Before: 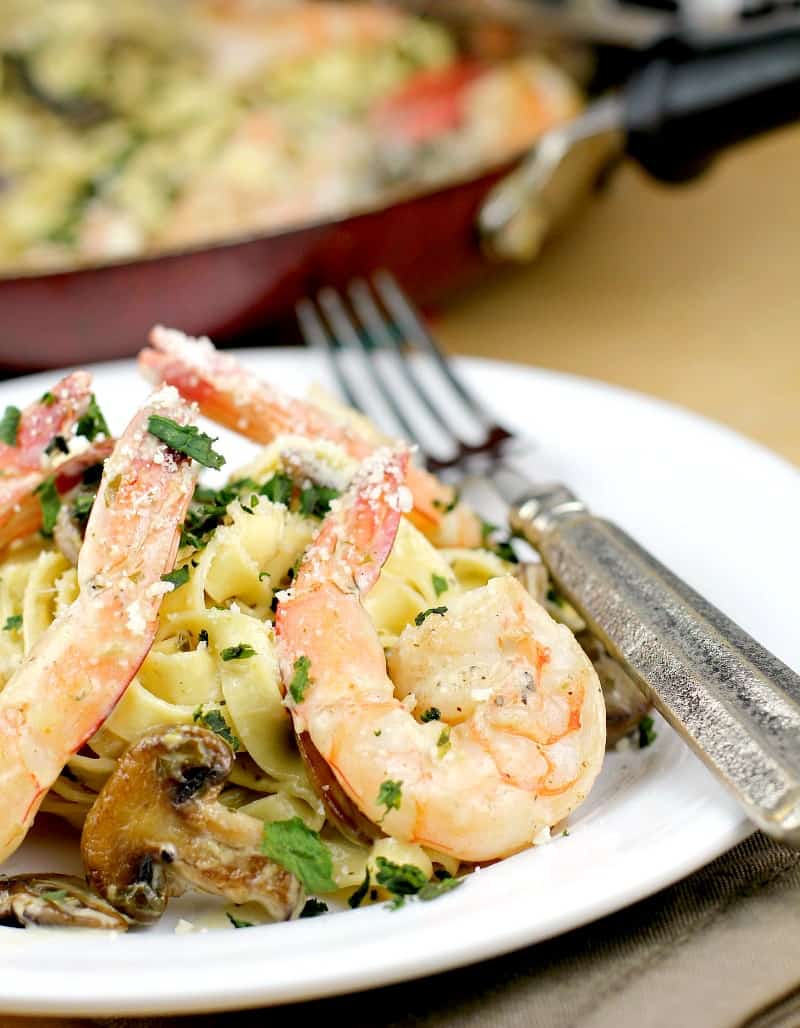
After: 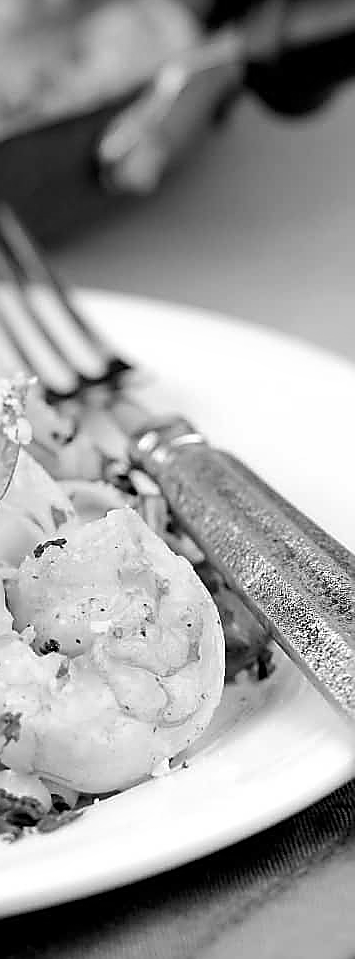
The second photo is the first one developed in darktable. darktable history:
crop: left 47.628%, top 6.643%, right 7.874%
sharpen: radius 1.4, amount 1.25, threshold 0.7
monochrome: size 1
color contrast: green-magenta contrast 1.73, blue-yellow contrast 1.15
